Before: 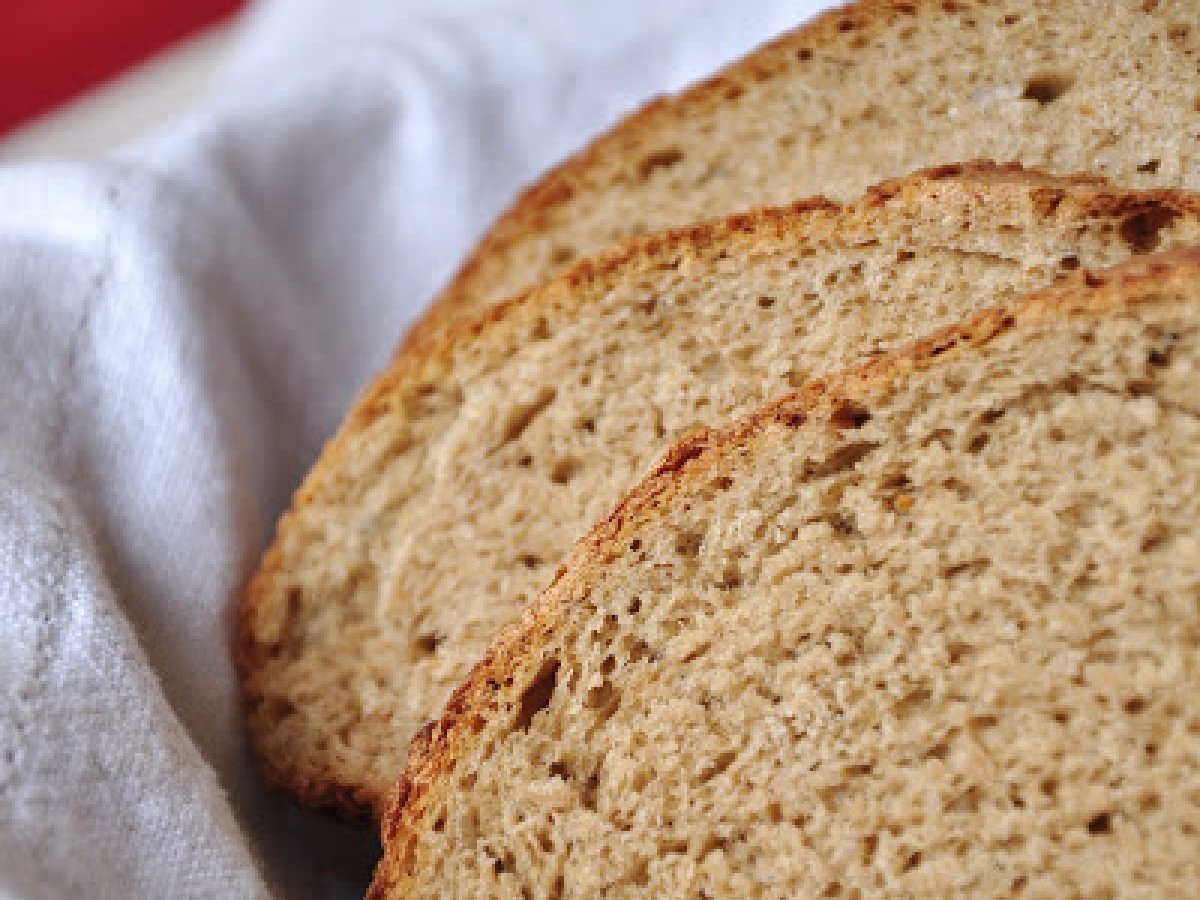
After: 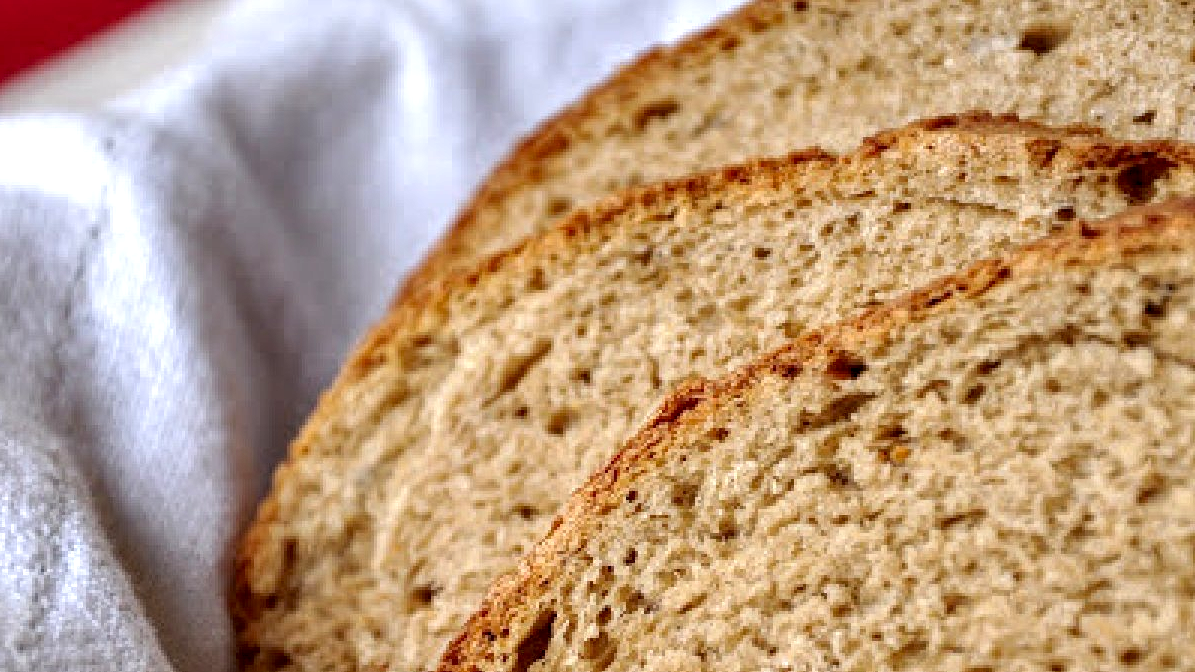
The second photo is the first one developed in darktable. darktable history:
exposure: black level correction 0.01, exposure 0.014 EV, compensate highlight preservation false
color balance: contrast 10%
local contrast: highlights 99%, shadows 86%, detail 160%, midtone range 0.2
crop: left 0.387%, top 5.469%, bottom 19.809%
